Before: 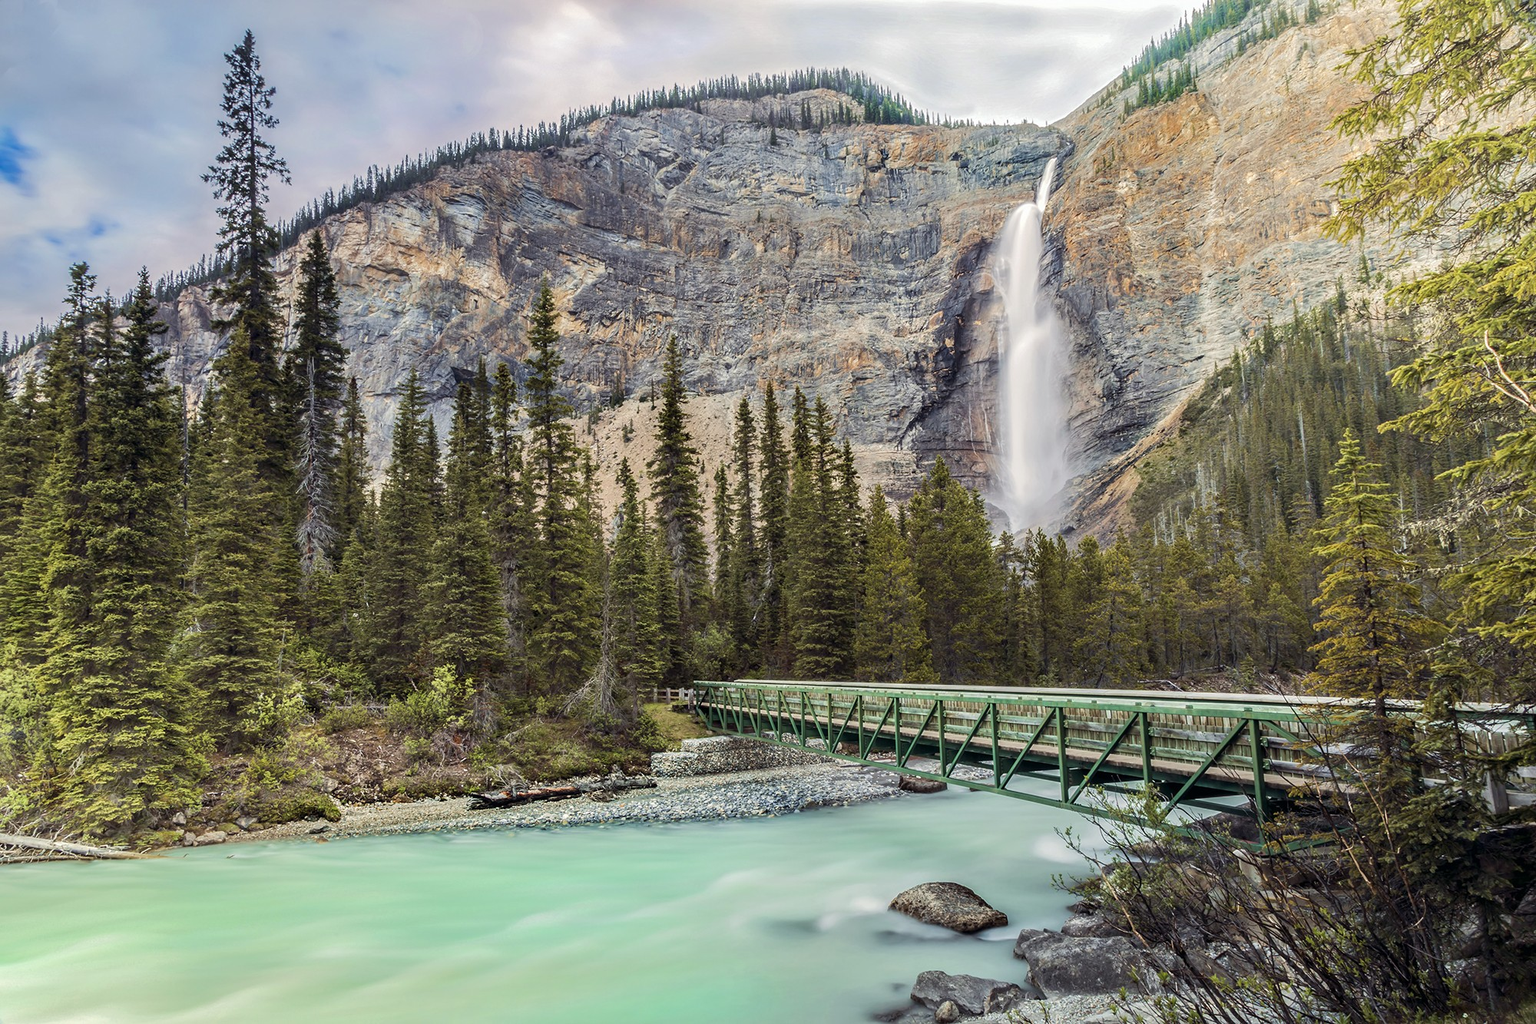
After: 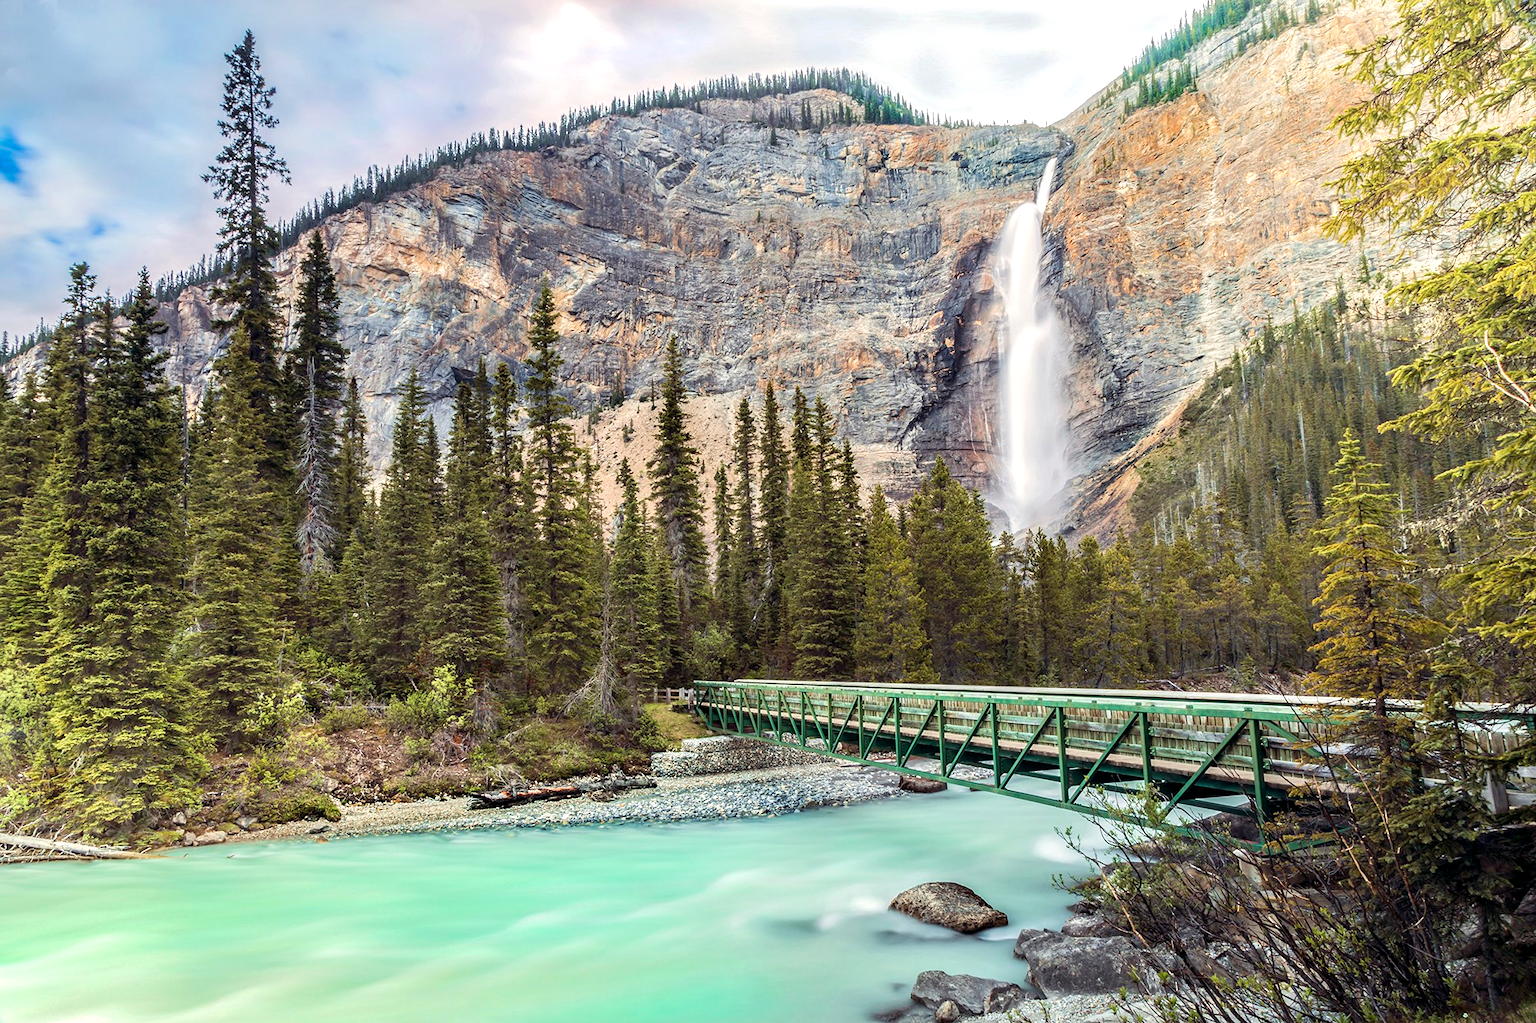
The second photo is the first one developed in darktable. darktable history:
exposure: exposure 0.4 EV, compensate highlight preservation false
